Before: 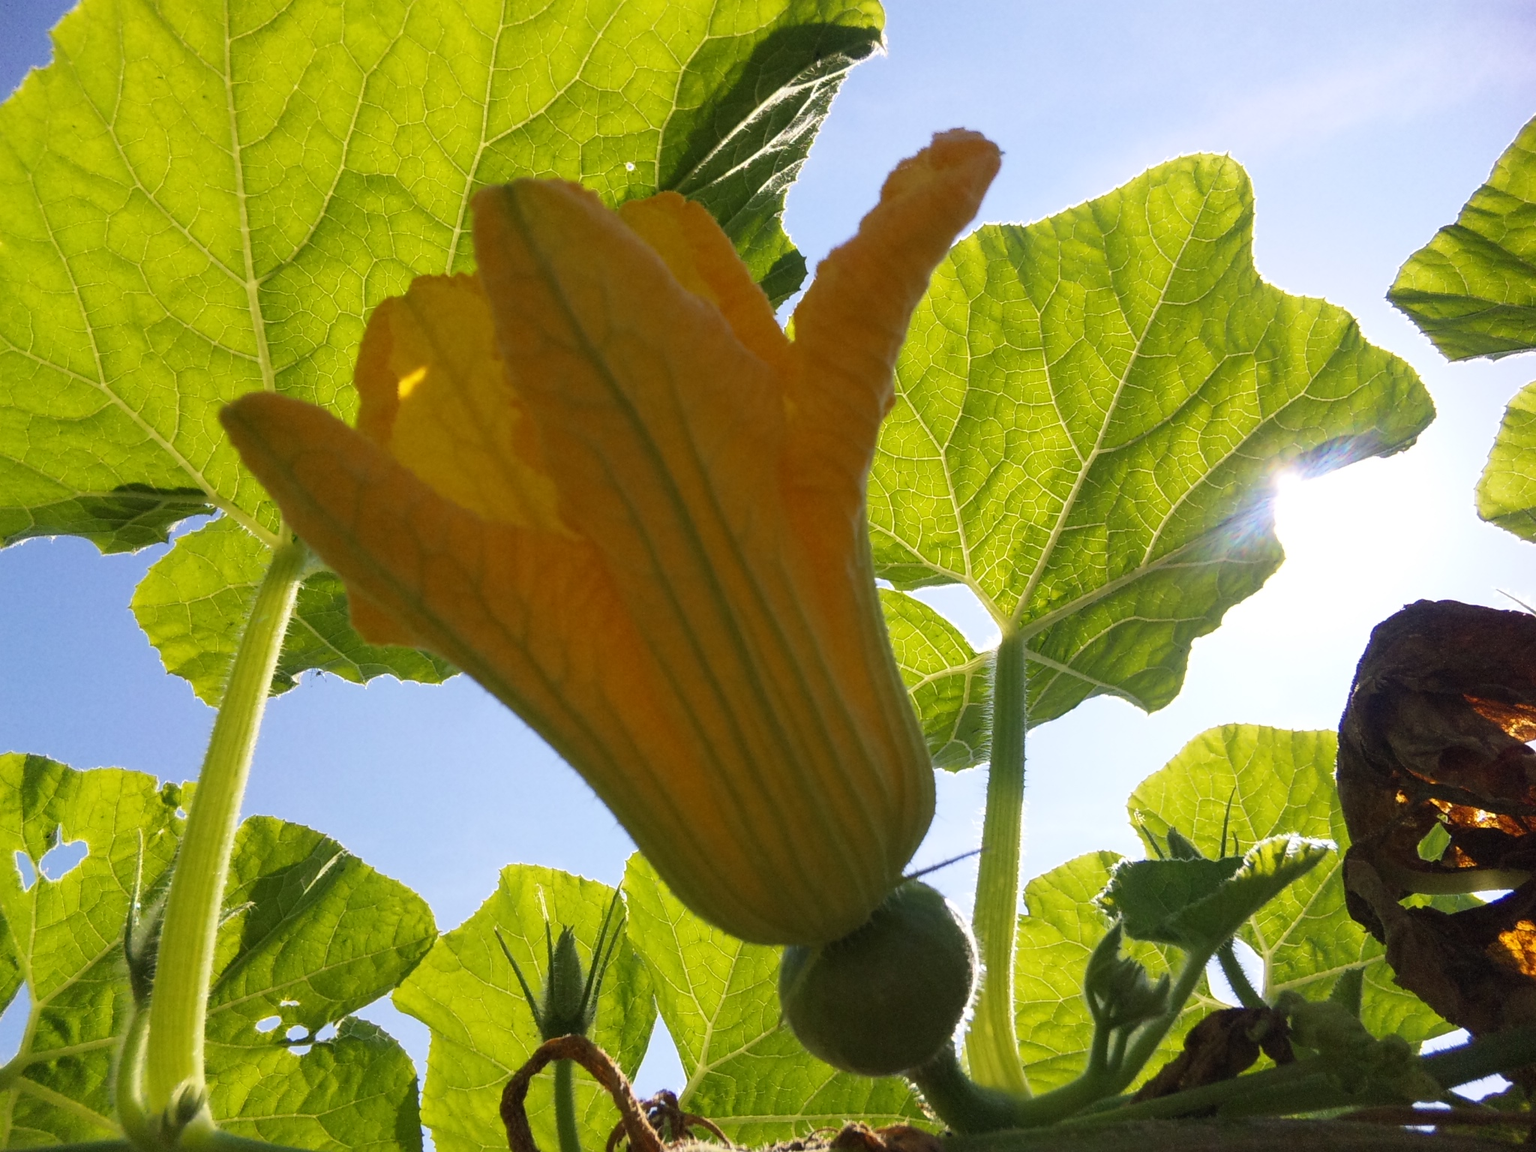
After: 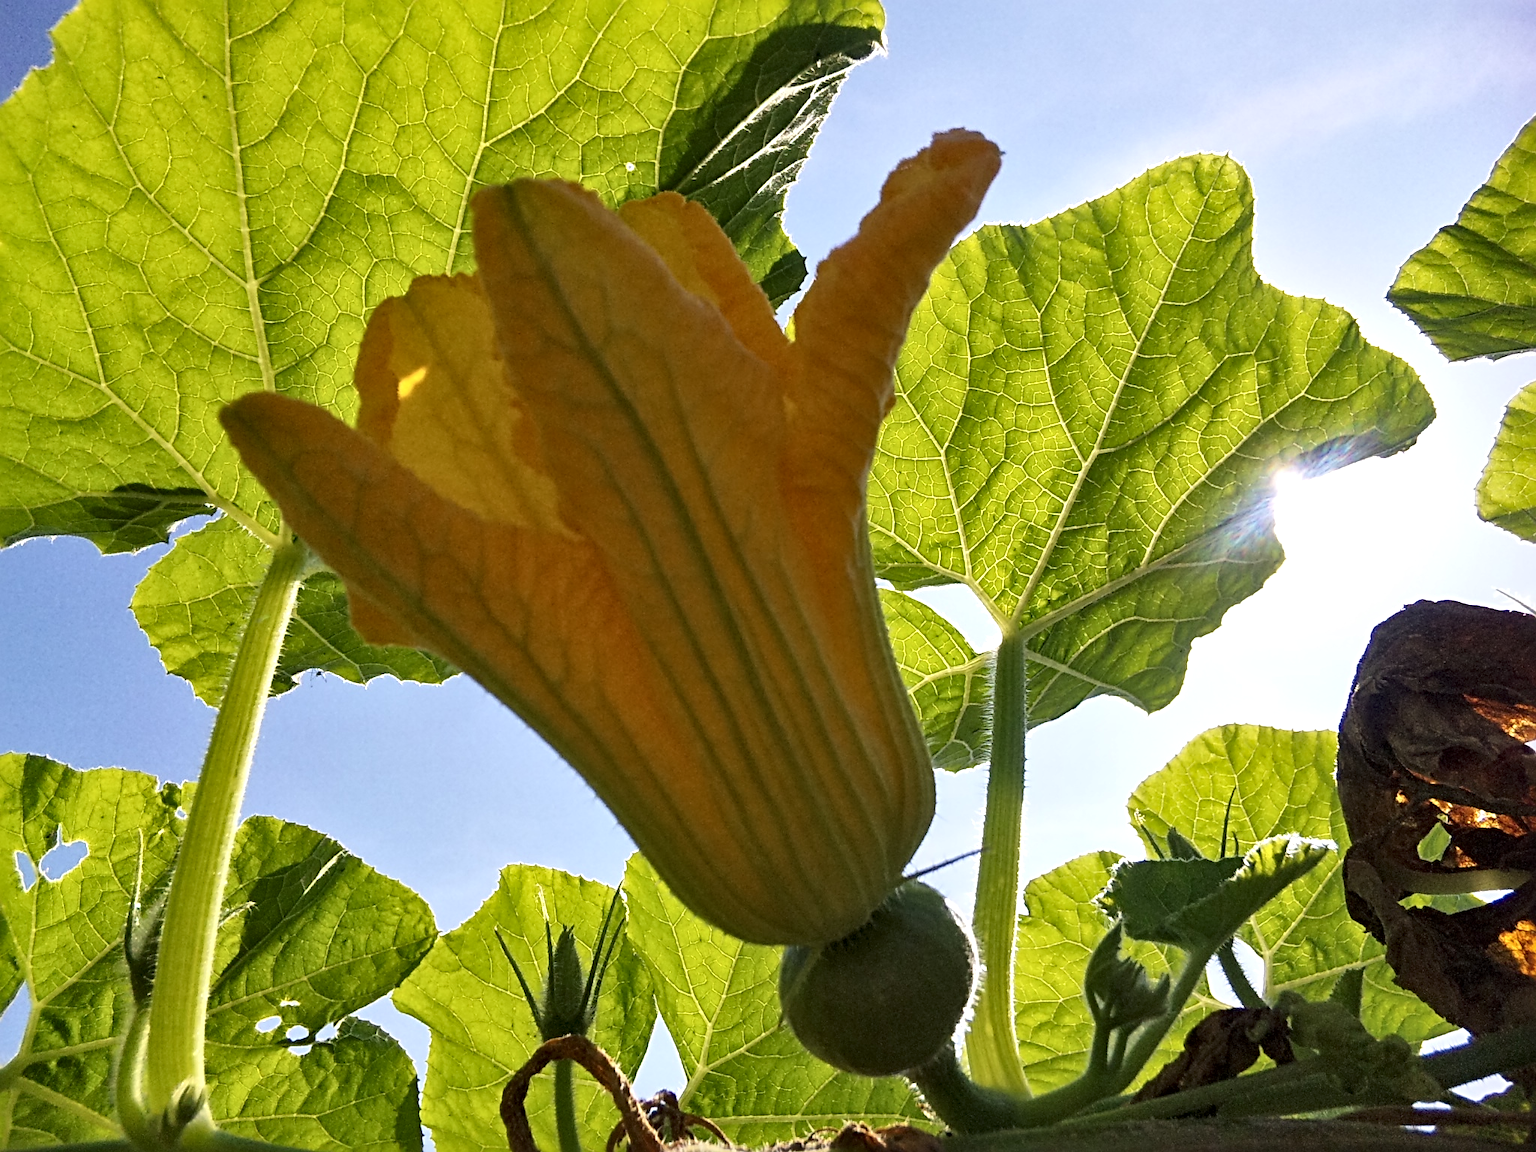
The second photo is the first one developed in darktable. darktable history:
sharpen: radius 3.96
local contrast: mode bilateral grid, contrast 24, coarseness 47, detail 151%, midtone range 0.2
